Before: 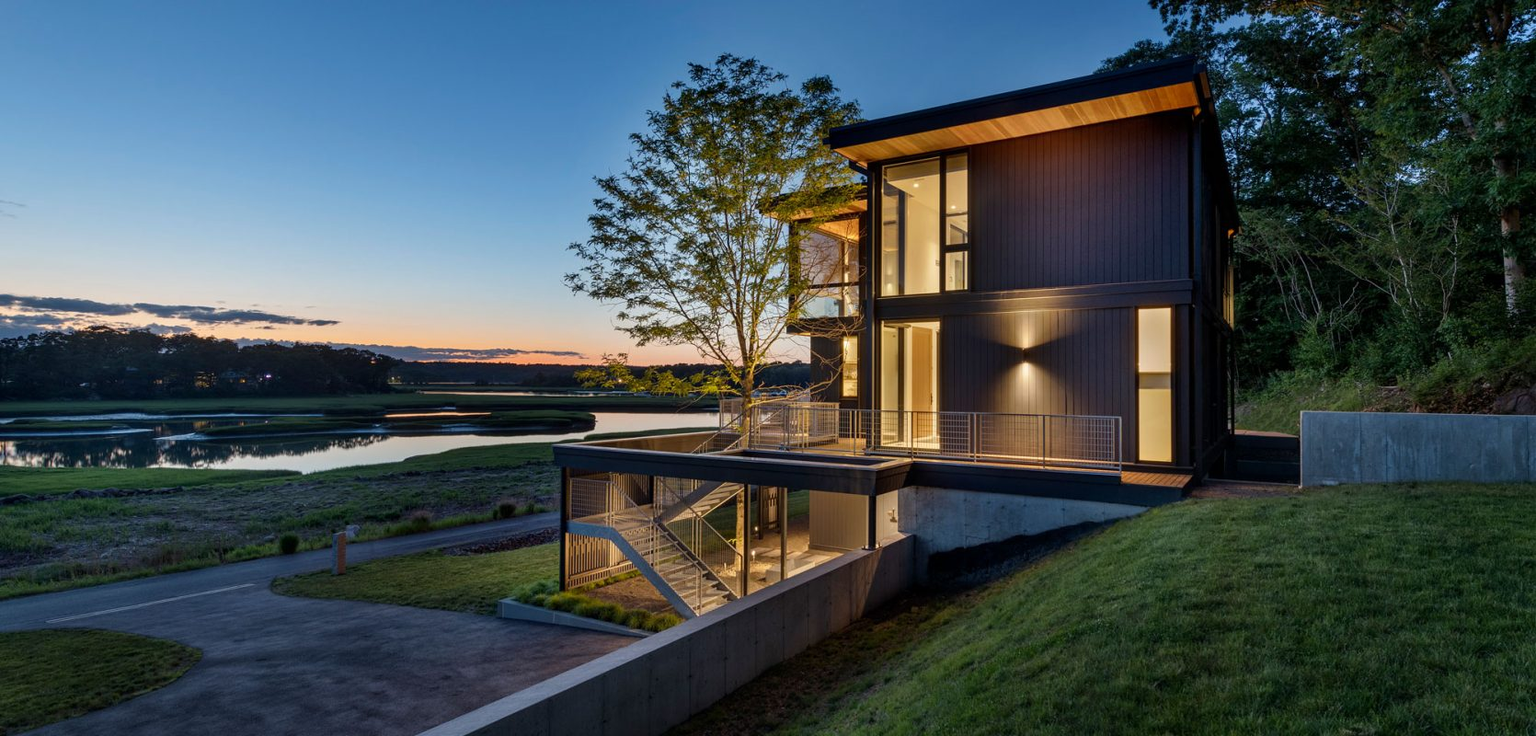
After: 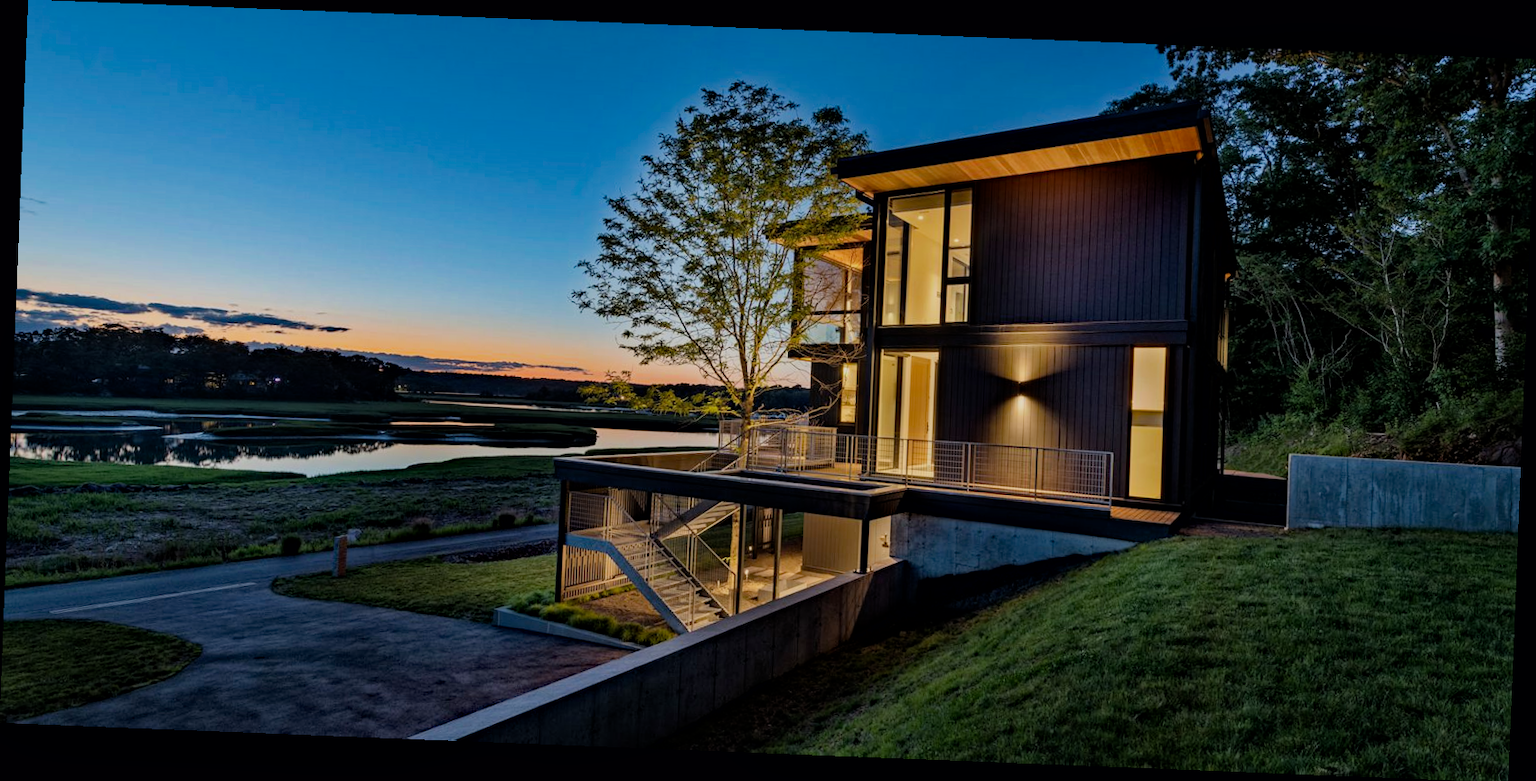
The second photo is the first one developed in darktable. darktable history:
rotate and perspective: rotation 2.27°, automatic cropping off
local contrast: mode bilateral grid, contrast 10, coarseness 25, detail 110%, midtone range 0.2
haze removal: strength 0.53, distance 0.925, compatibility mode true, adaptive false
filmic rgb: black relative exposure -7.65 EV, white relative exposure 4.56 EV, hardness 3.61, color science v6 (2022)
